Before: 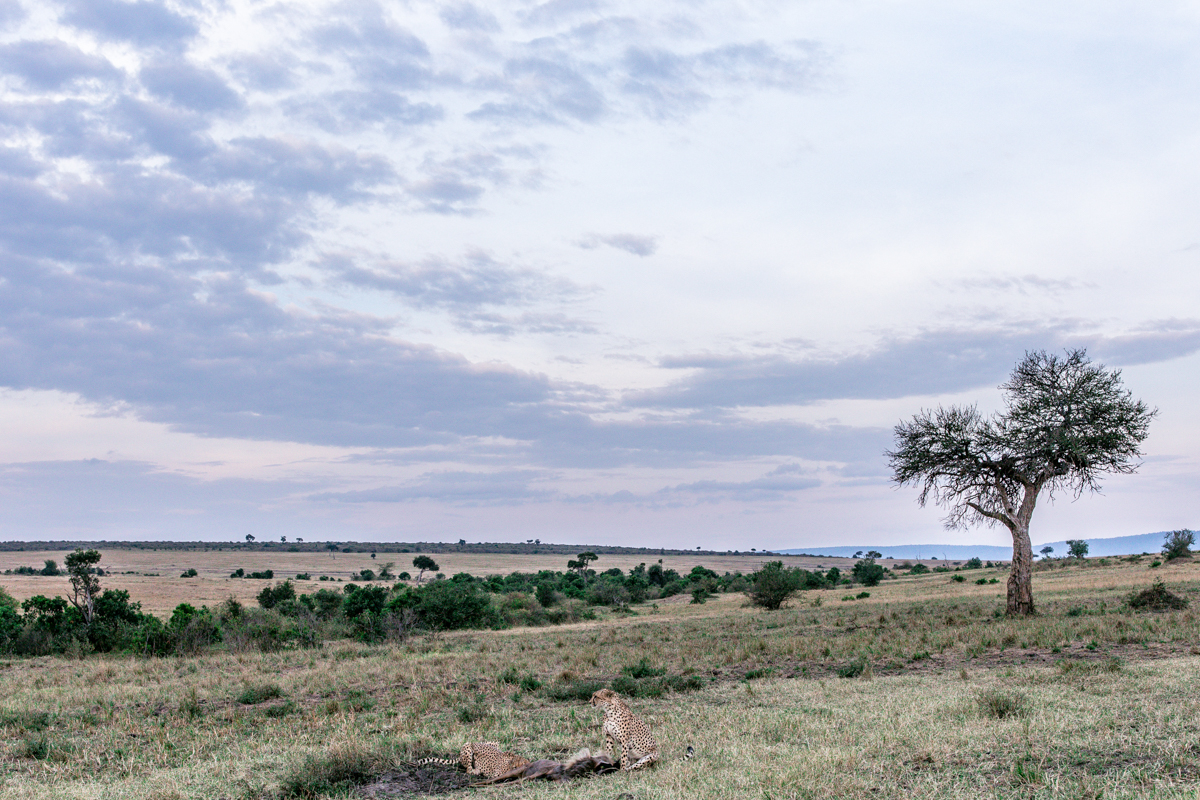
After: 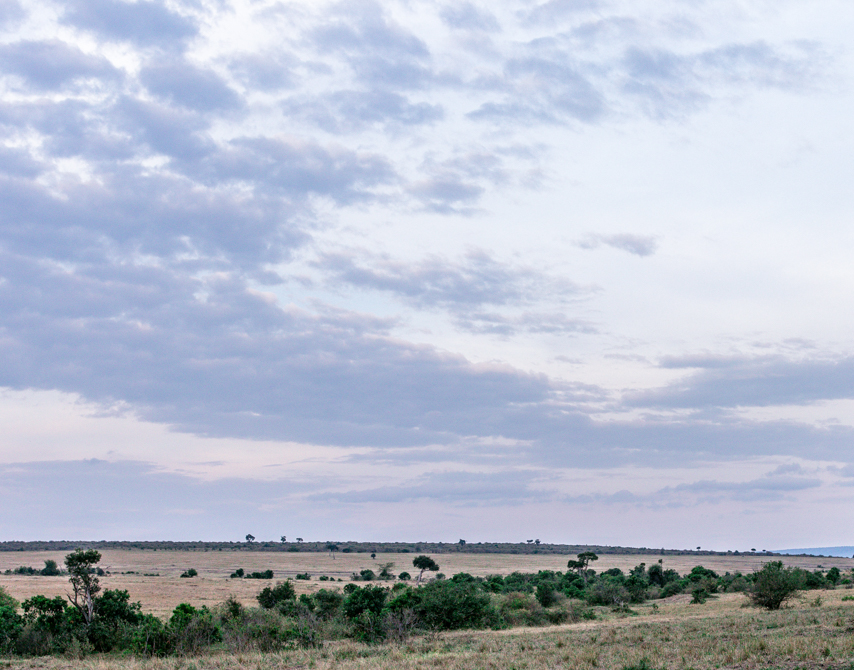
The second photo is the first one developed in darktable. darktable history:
crop: right 28.833%, bottom 16.157%
